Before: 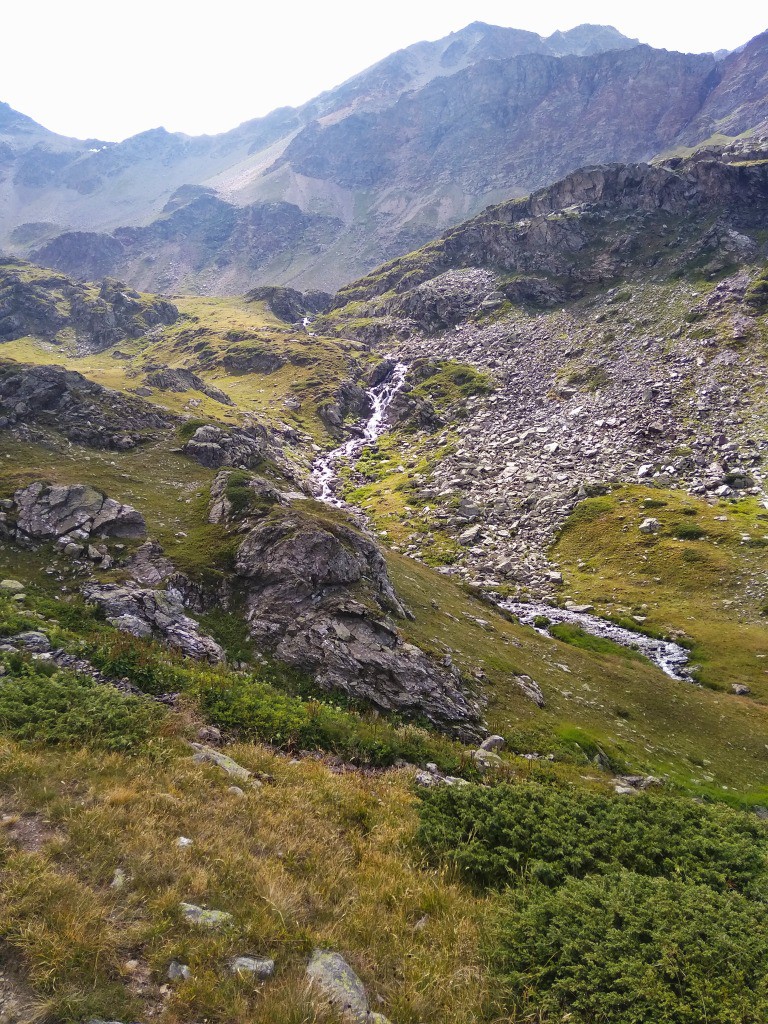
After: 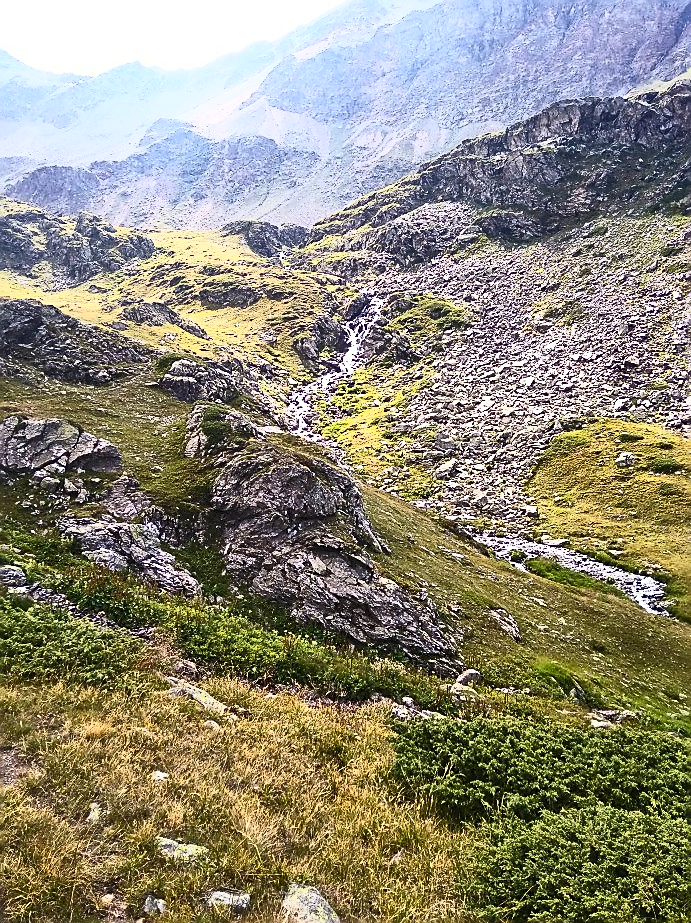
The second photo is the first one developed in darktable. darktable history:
sharpen: radius 1.424, amount 1.252, threshold 0.708
crop: left 3.233%, top 6.517%, right 6.752%, bottom 3.334%
contrast brightness saturation: contrast 0.601, brightness 0.334, saturation 0.139
